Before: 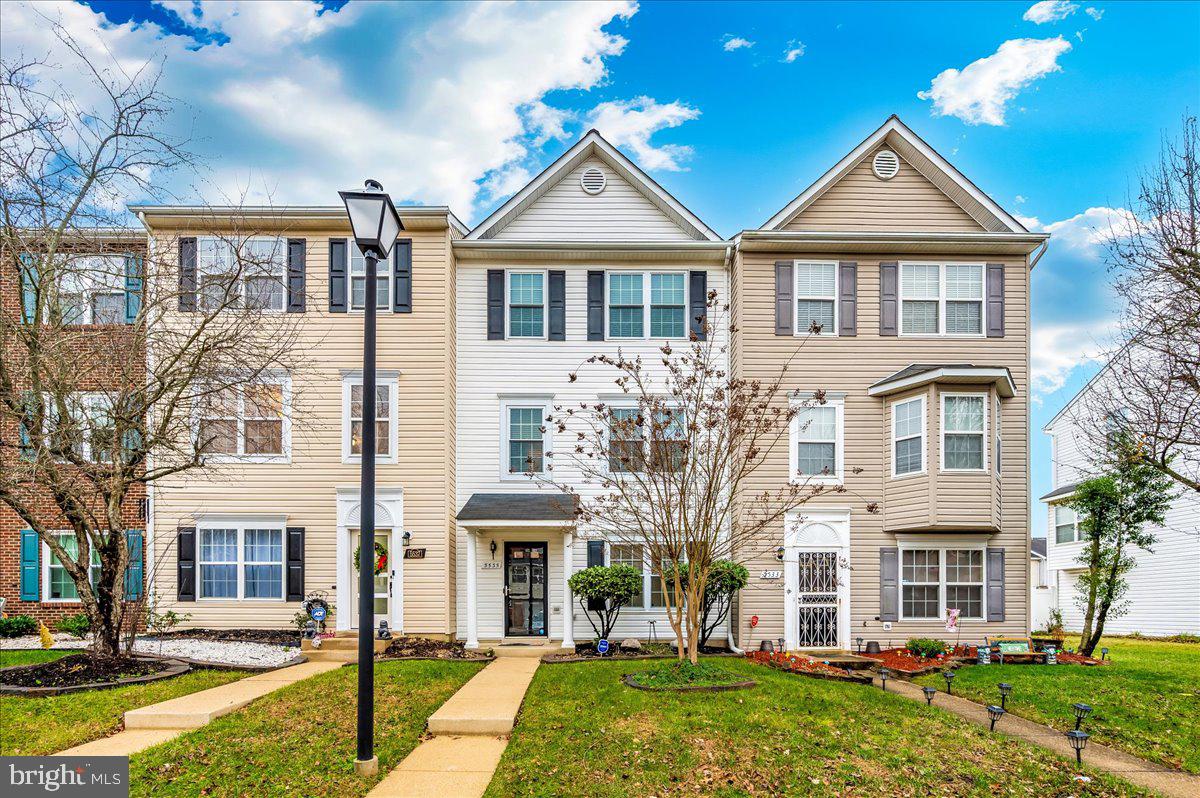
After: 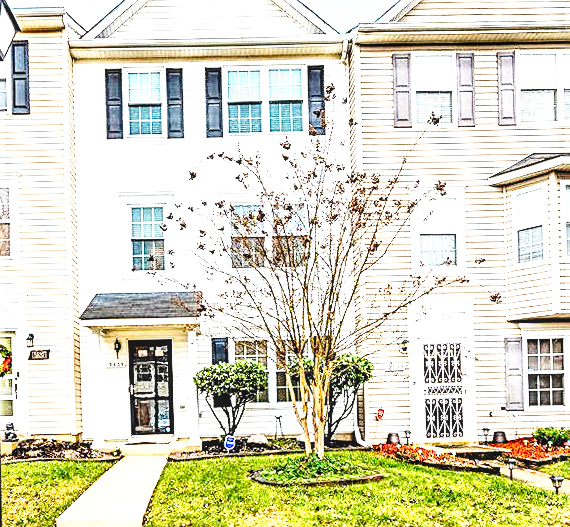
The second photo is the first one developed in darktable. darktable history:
exposure: black level correction 0, exposure 0.5 EV, compensate highlight preservation false
crop: left 31.379%, top 24.658%, right 20.326%, bottom 6.628%
local contrast: on, module defaults
rotate and perspective: rotation -1.42°, crop left 0.016, crop right 0.984, crop top 0.035, crop bottom 0.965
tone equalizer: -8 EV -1.08 EV, -7 EV -1.01 EV, -6 EV -0.867 EV, -5 EV -0.578 EV, -3 EV 0.578 EV, -2 EV 0.867 EV, -1 EV 1.01 EV, +0 EV 1.08 EV, edges refinement/feathering 500, mask exposure compensation -1.57 EV, preserve details no
base curve: curves: ch0 [(0, 0) (0.036, 0.037) (0.121, 0.228) (0.46, 0.76) (0.859, 0.983) (1, 1)], preserve colors none
sharpen: on, module defaults
levels: levels [0.026, 0.507, 0.987]
